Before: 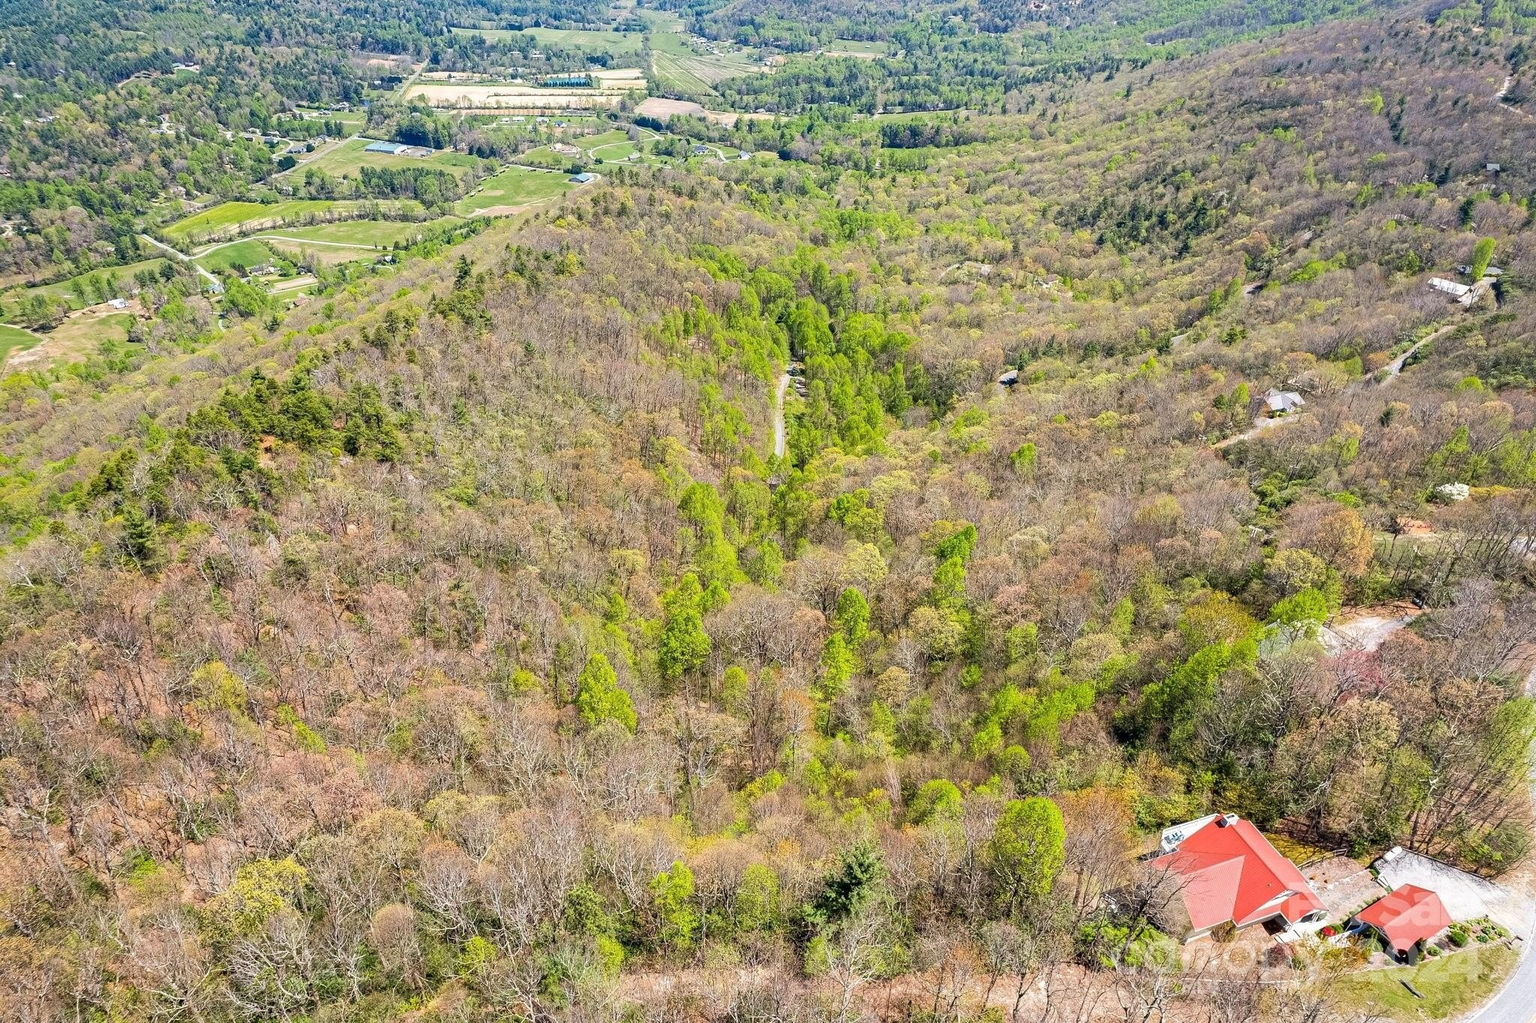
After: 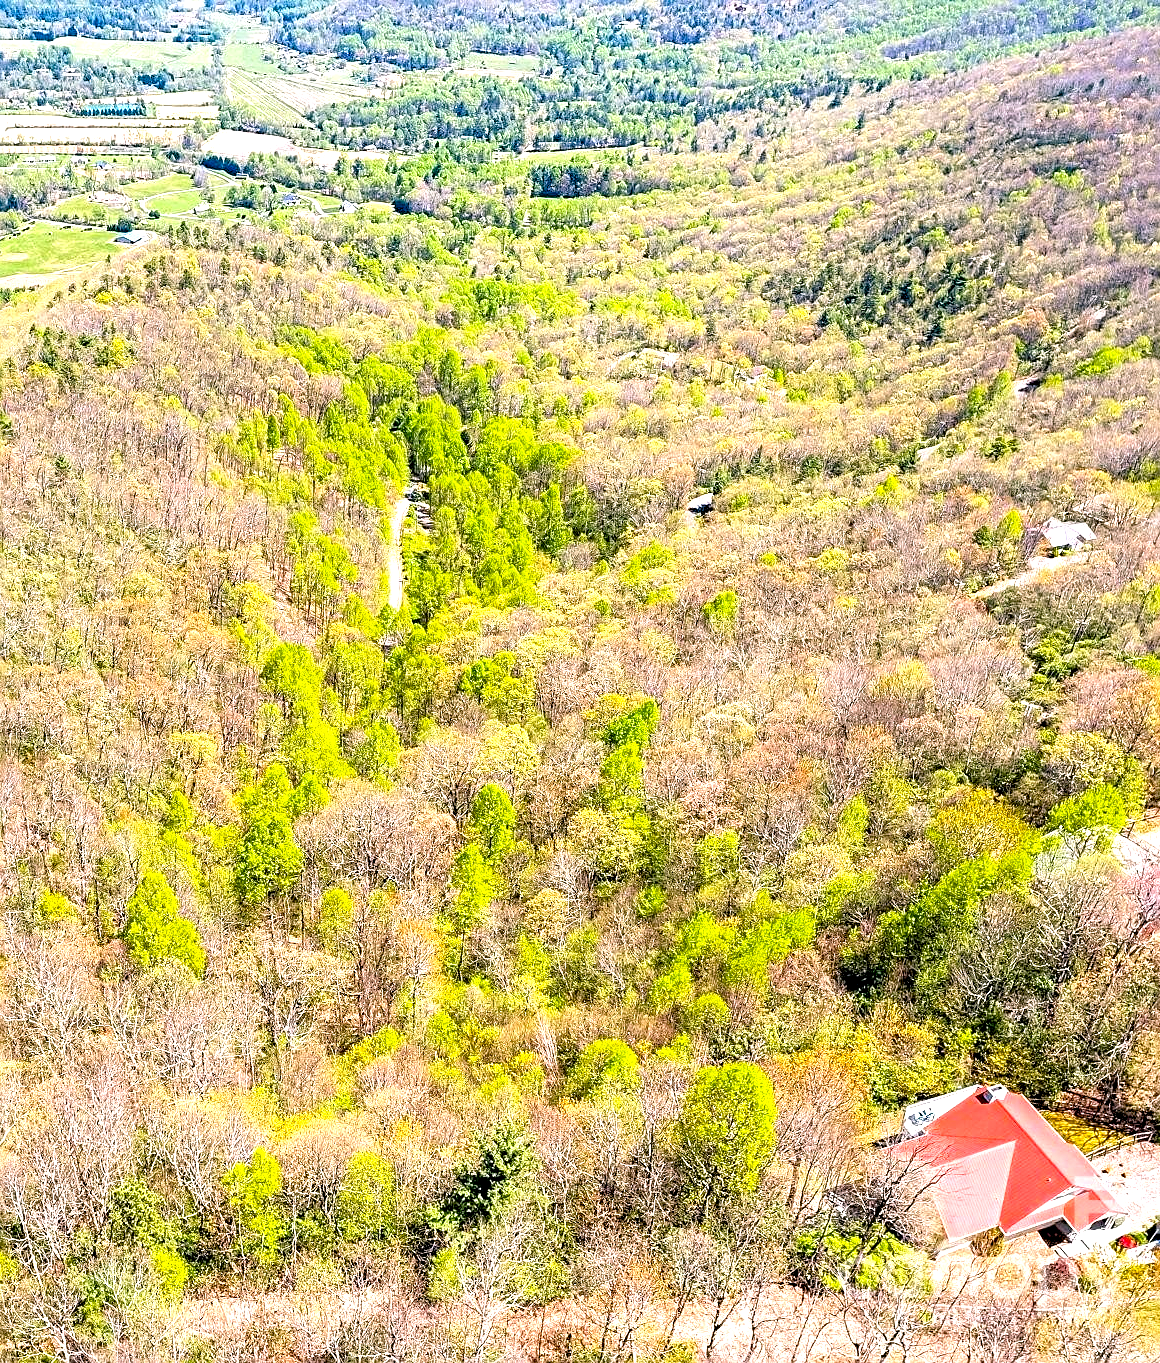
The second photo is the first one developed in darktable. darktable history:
exposure: black level correction 0.008, exposure 0.979 EV, compensate highlight preservation false
color balance rgb: shadows lift › chroma 2%, shadows lift › hue 217.2°, power › chroma 0.25%, power › hue 60°, highlights gain › chroma 1.5%, highlights gain › hue 309.6°, global offset › luminance -0.25%, perceptual saturation grading › global saturation 15%, global vibrance 15%
sharpen: on, module defaults
crop: left 31.458%, top 0%, right 11.876%
